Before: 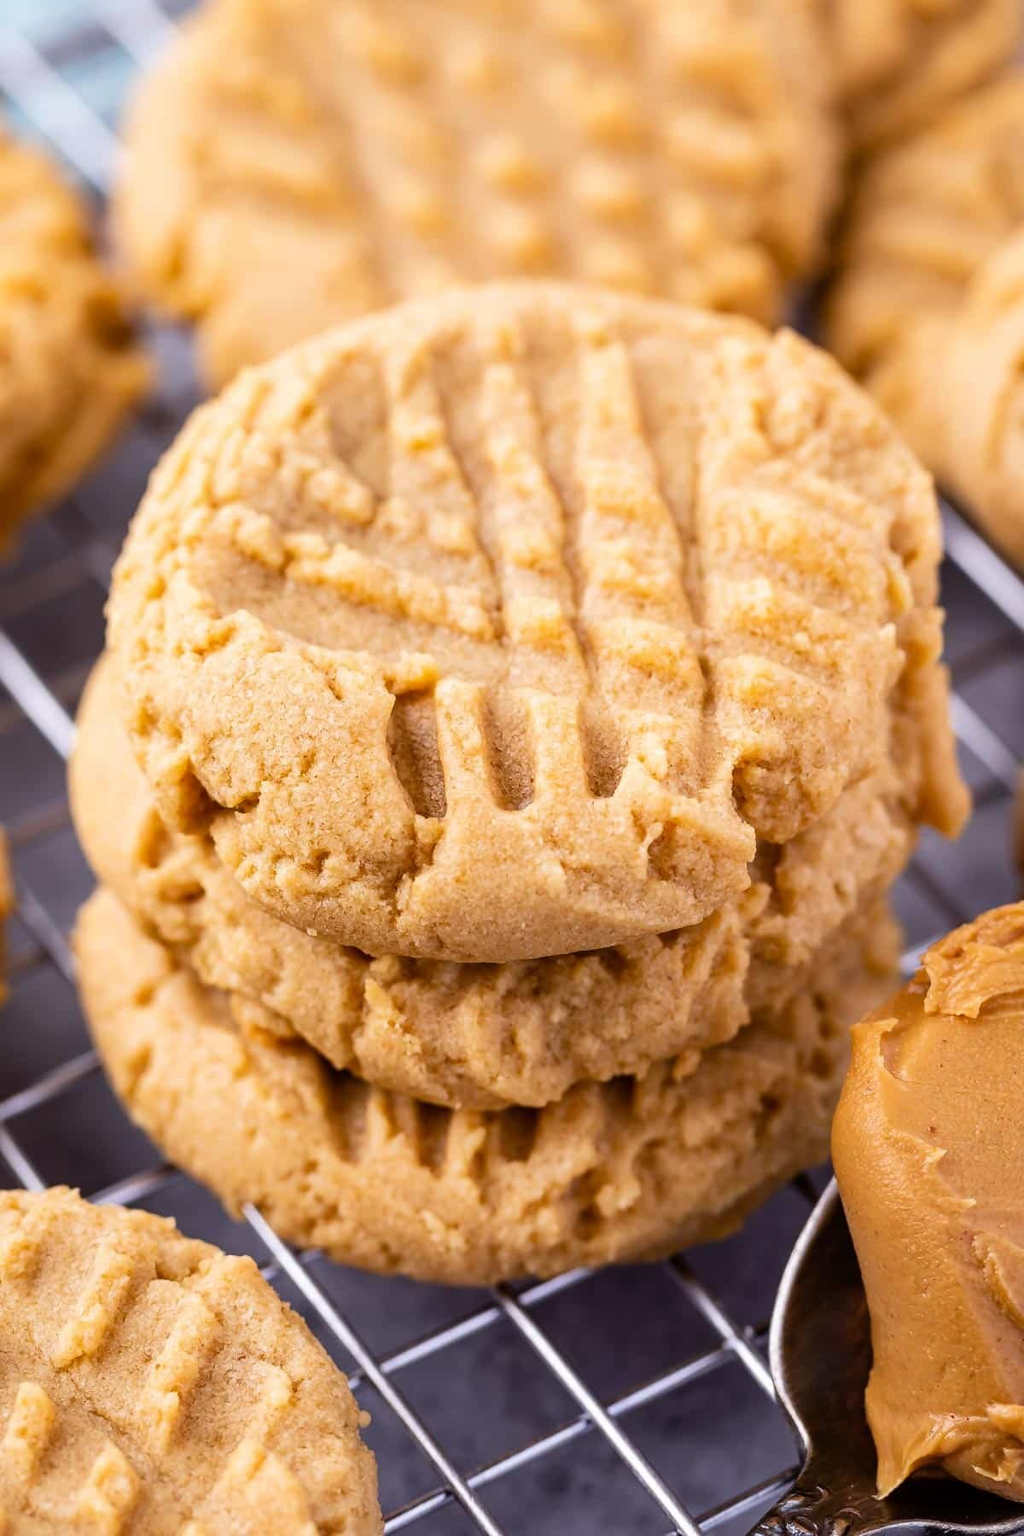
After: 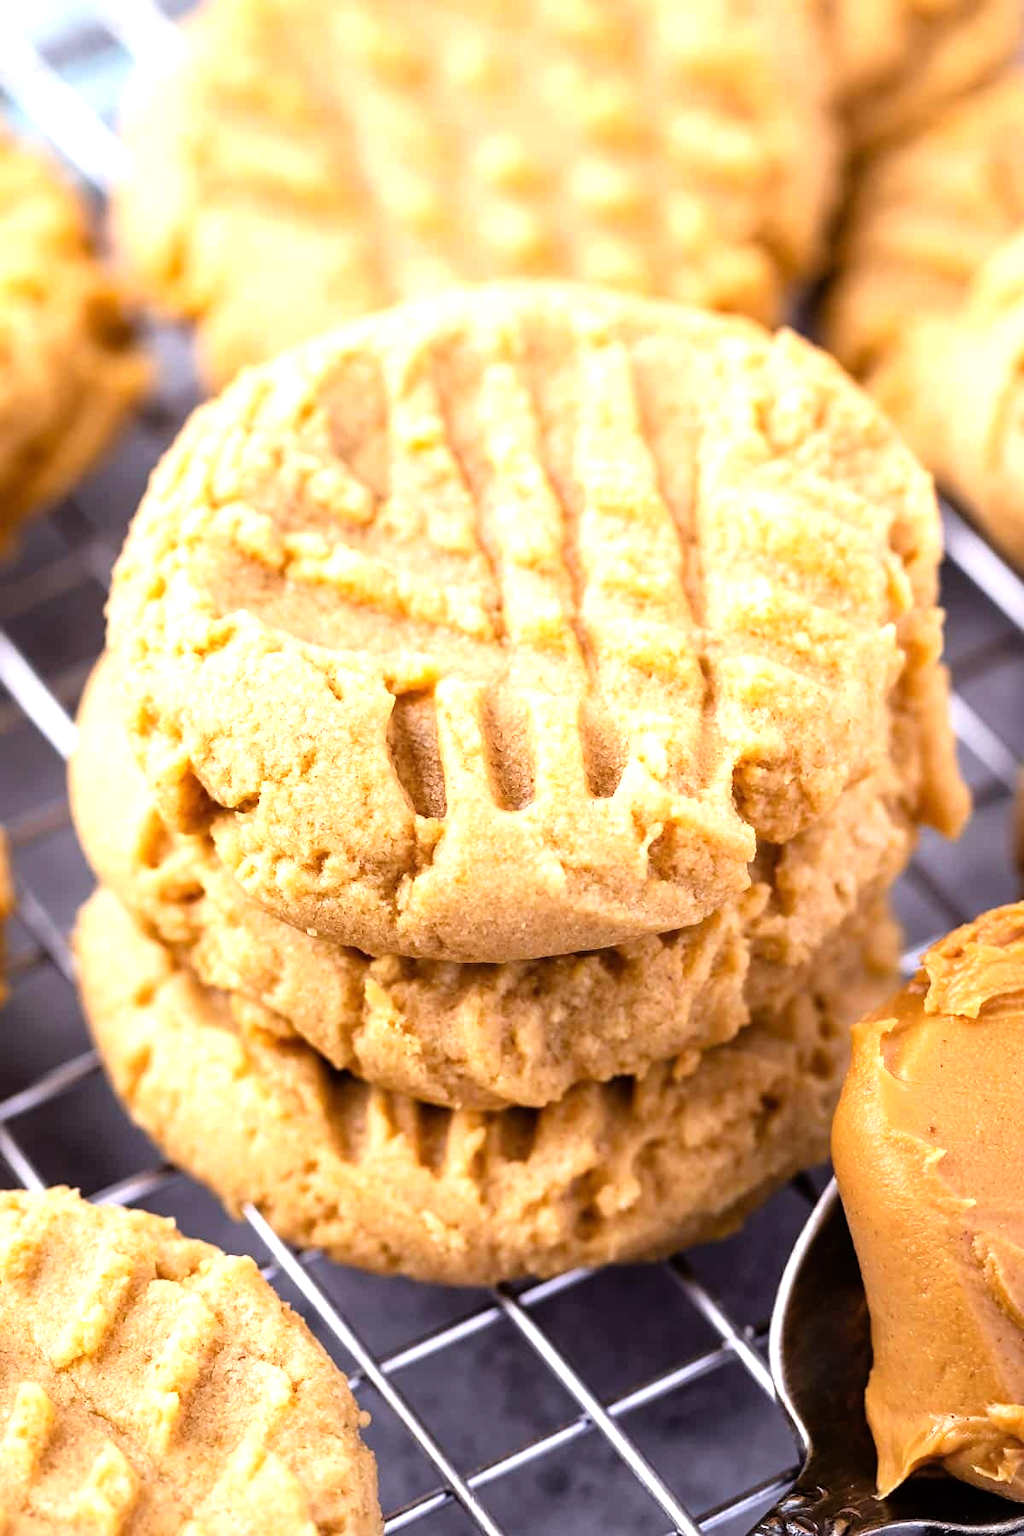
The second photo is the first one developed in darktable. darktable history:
tone equalizer: -8 EV -0.742 EV, -7 EV -0.701 EV, -6 EV -0.563 EV, -5 EV -0.365 EV, -3 EV 0.398 EV, -2 EV 0.6 EV, -1 EV 0.674 EV, +0 EV 0.763 EV
